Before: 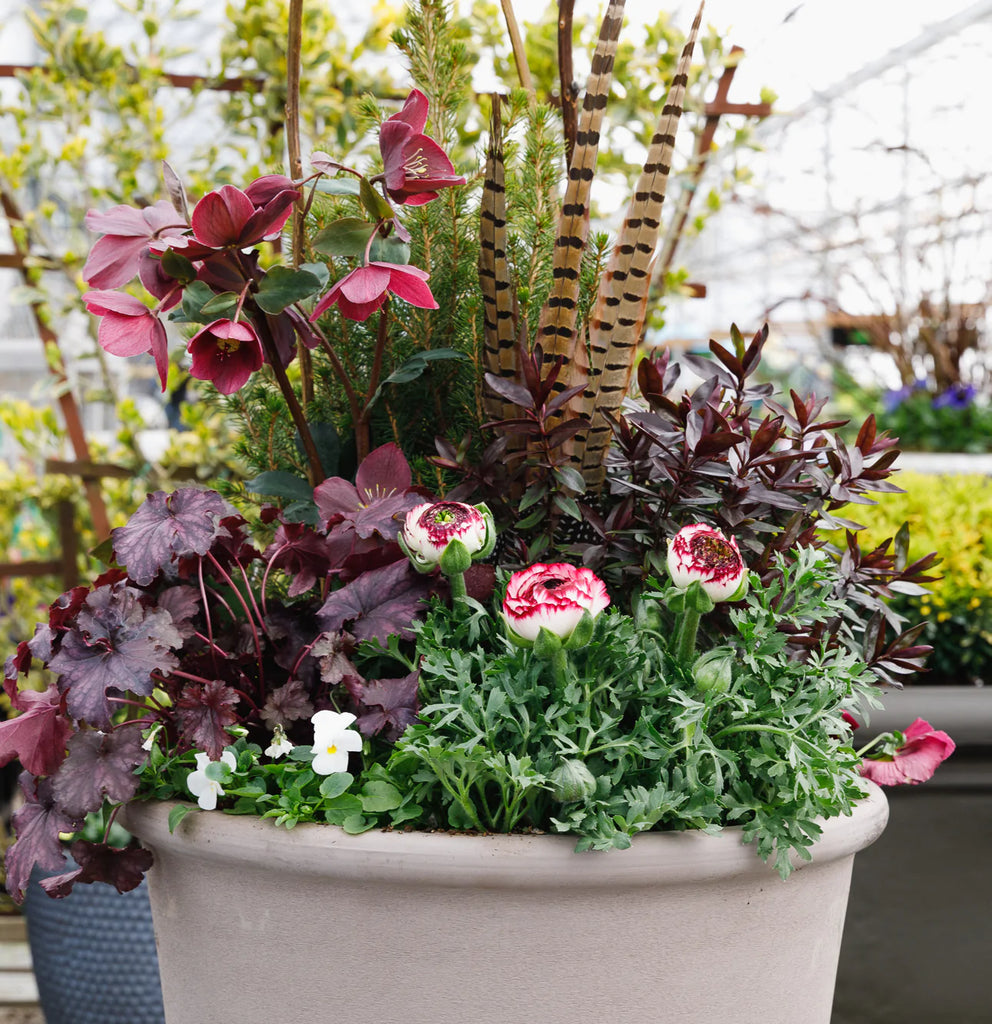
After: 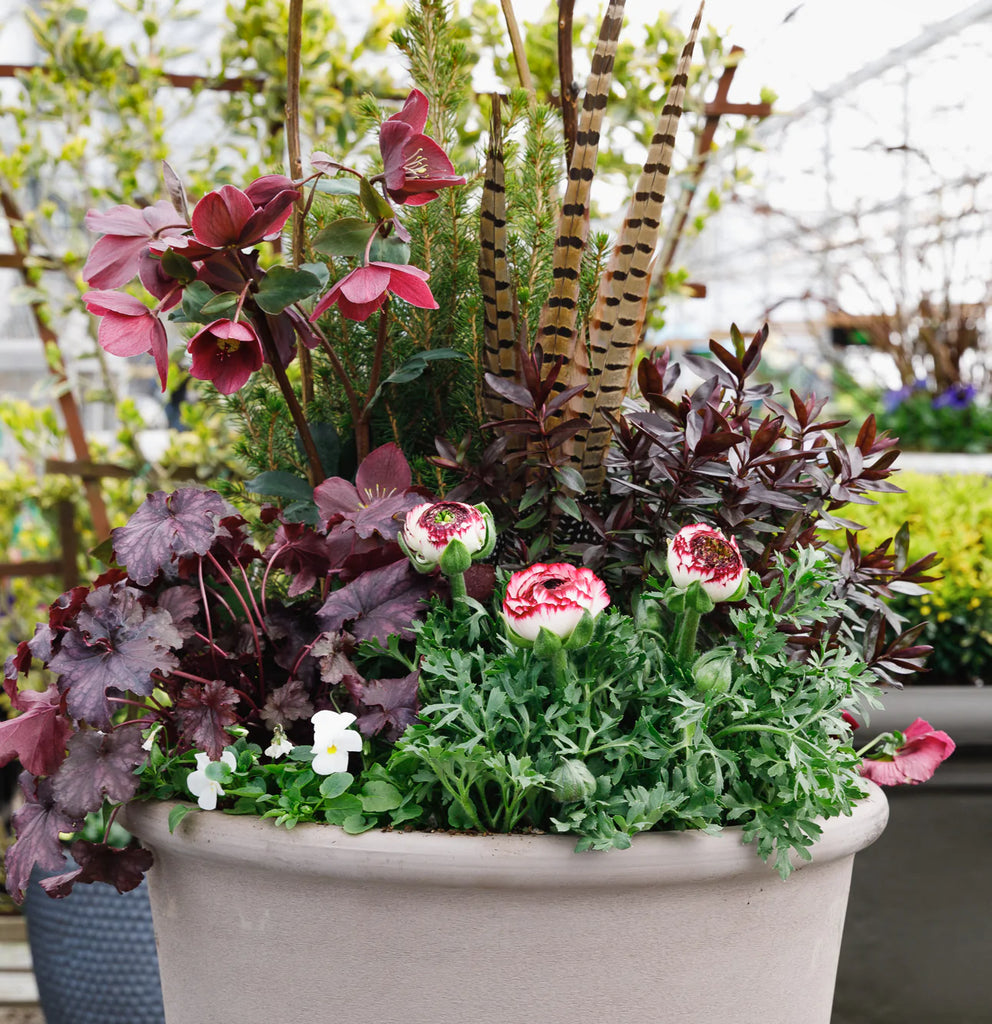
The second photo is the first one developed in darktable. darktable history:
shadows and highlights: shadows 36.28, highlights -27.85, highlights color adjustment 56.56%, soften with gaussian
color zones: curves: ch1 [(0.309, 0.524) (0.41, 0.329) (0.508, 0.509)]; ch2 [(0.25, 0.457) (0.75, 0.5)], mix -132.53%
